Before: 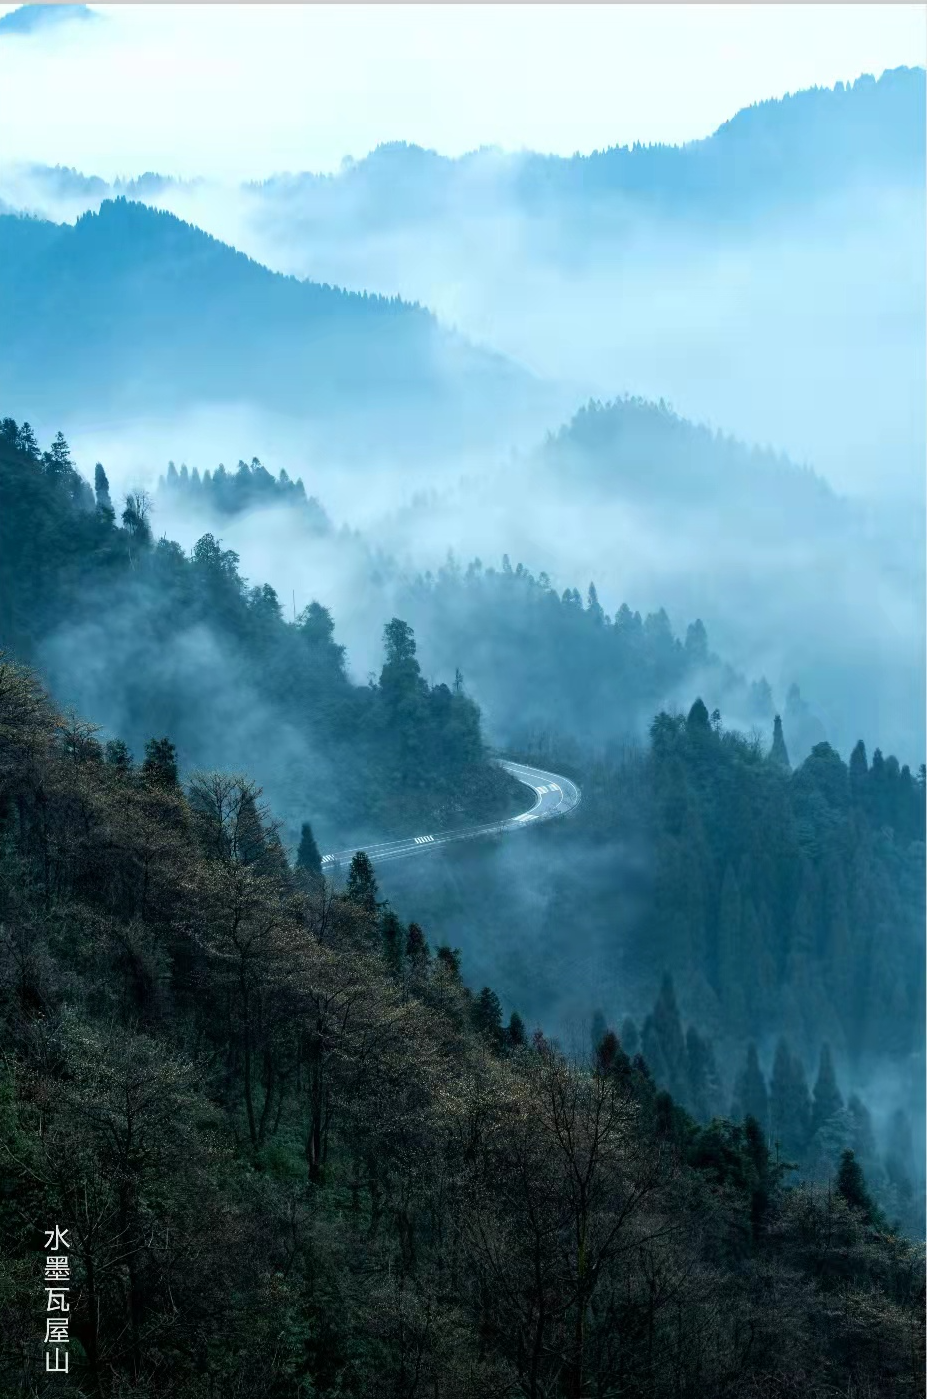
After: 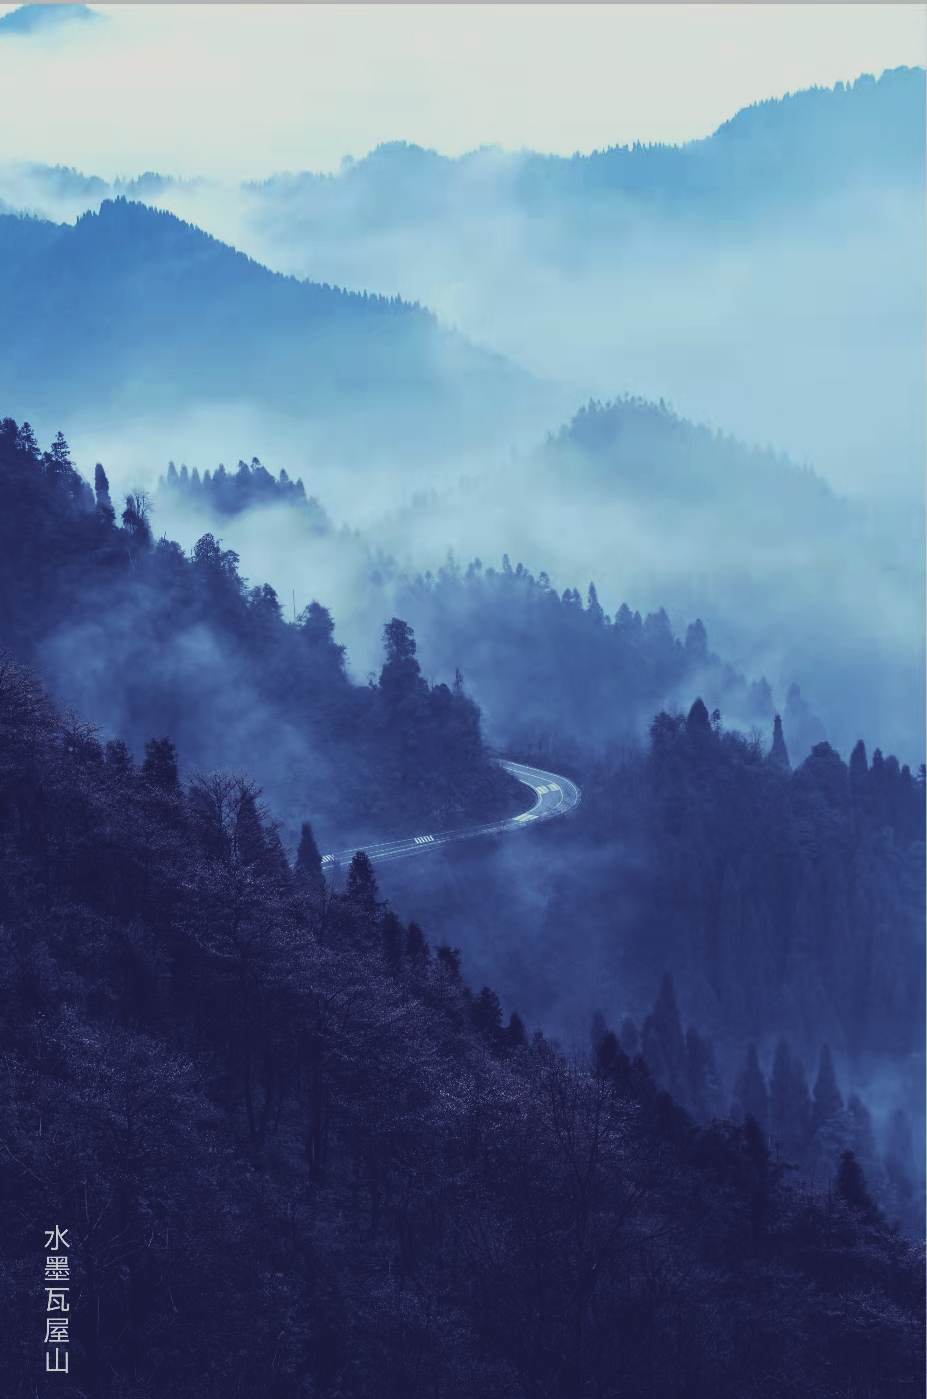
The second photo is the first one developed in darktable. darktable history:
exposure: black level correction -0.036, exposure -0.497 EV, compensate highlight preservation false
split-toning: shadows › hue 242.67°, shadows › saturation 0.733, highlights › hue 45.33°, highlights › saturation 0.667, balance -53.304, compress 21.15%
tone equalizer: on, module defaults
